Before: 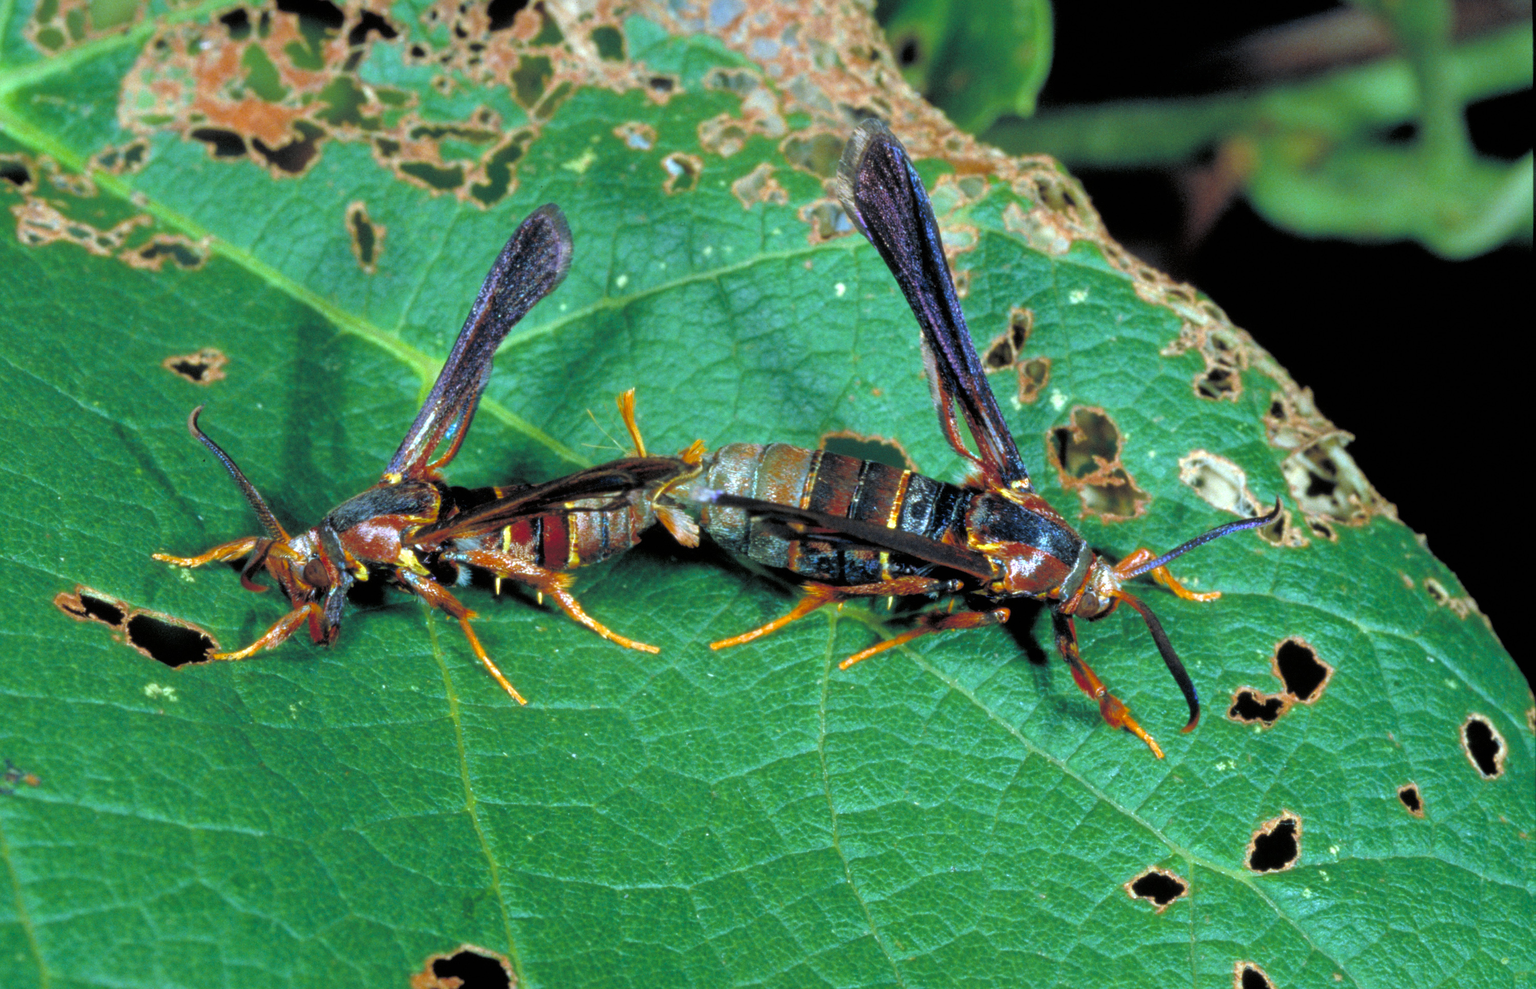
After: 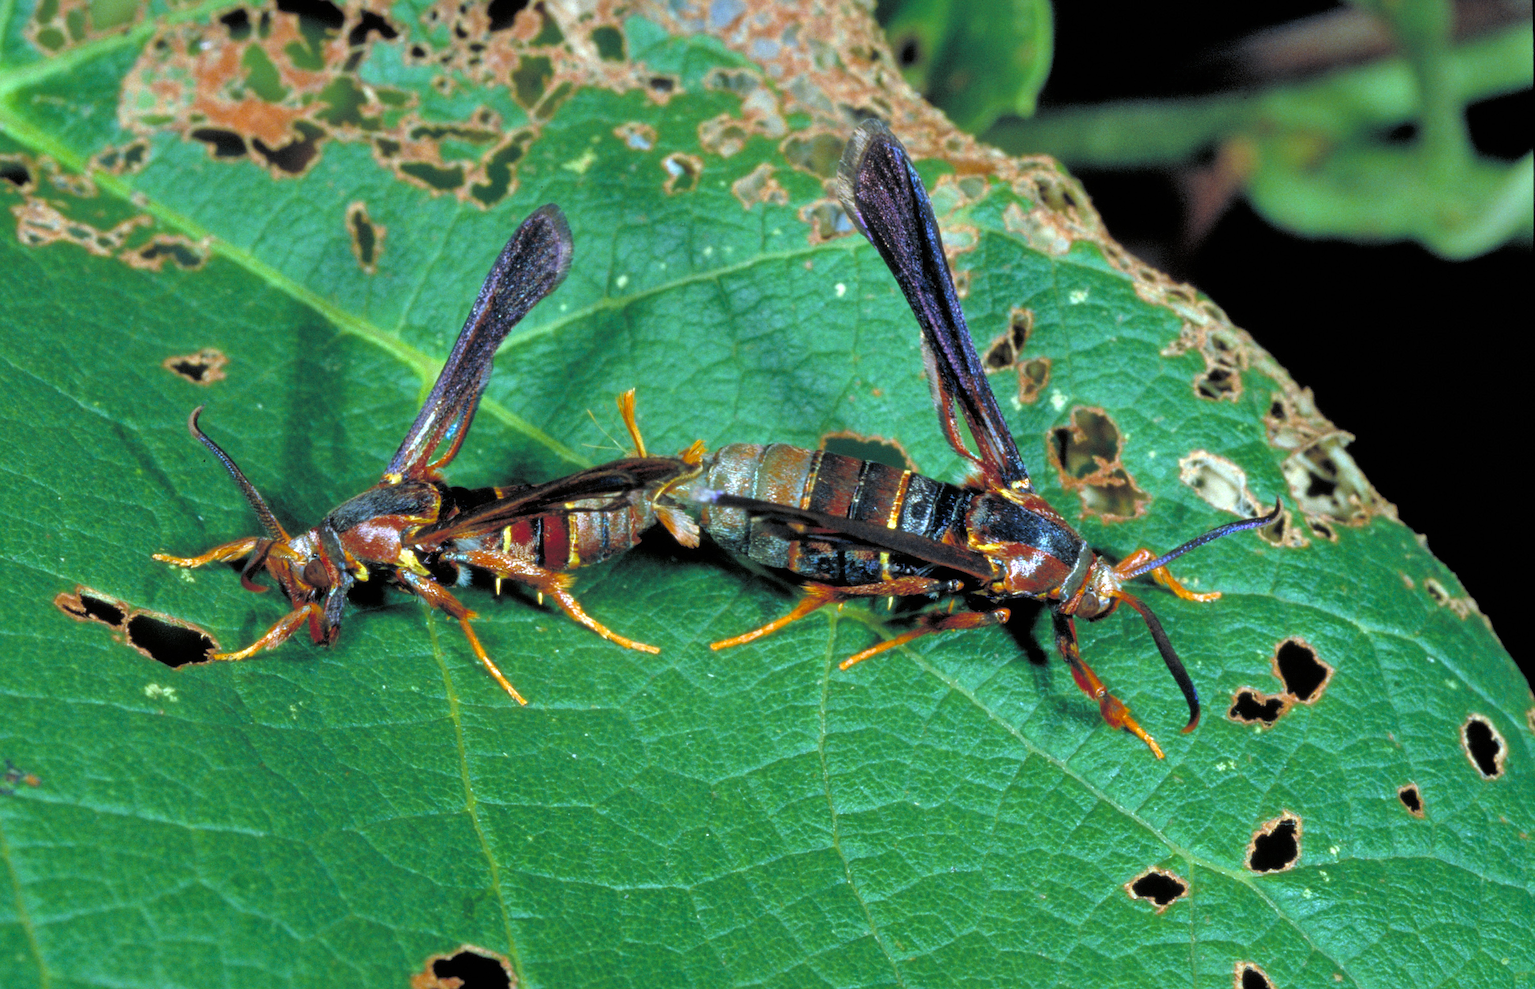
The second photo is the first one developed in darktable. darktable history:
sharpen: radius 1.027
shadows and highlights: shadows 34.75, highlights -35.12, highlights color adjustment 49.46%, soften with gaussian
